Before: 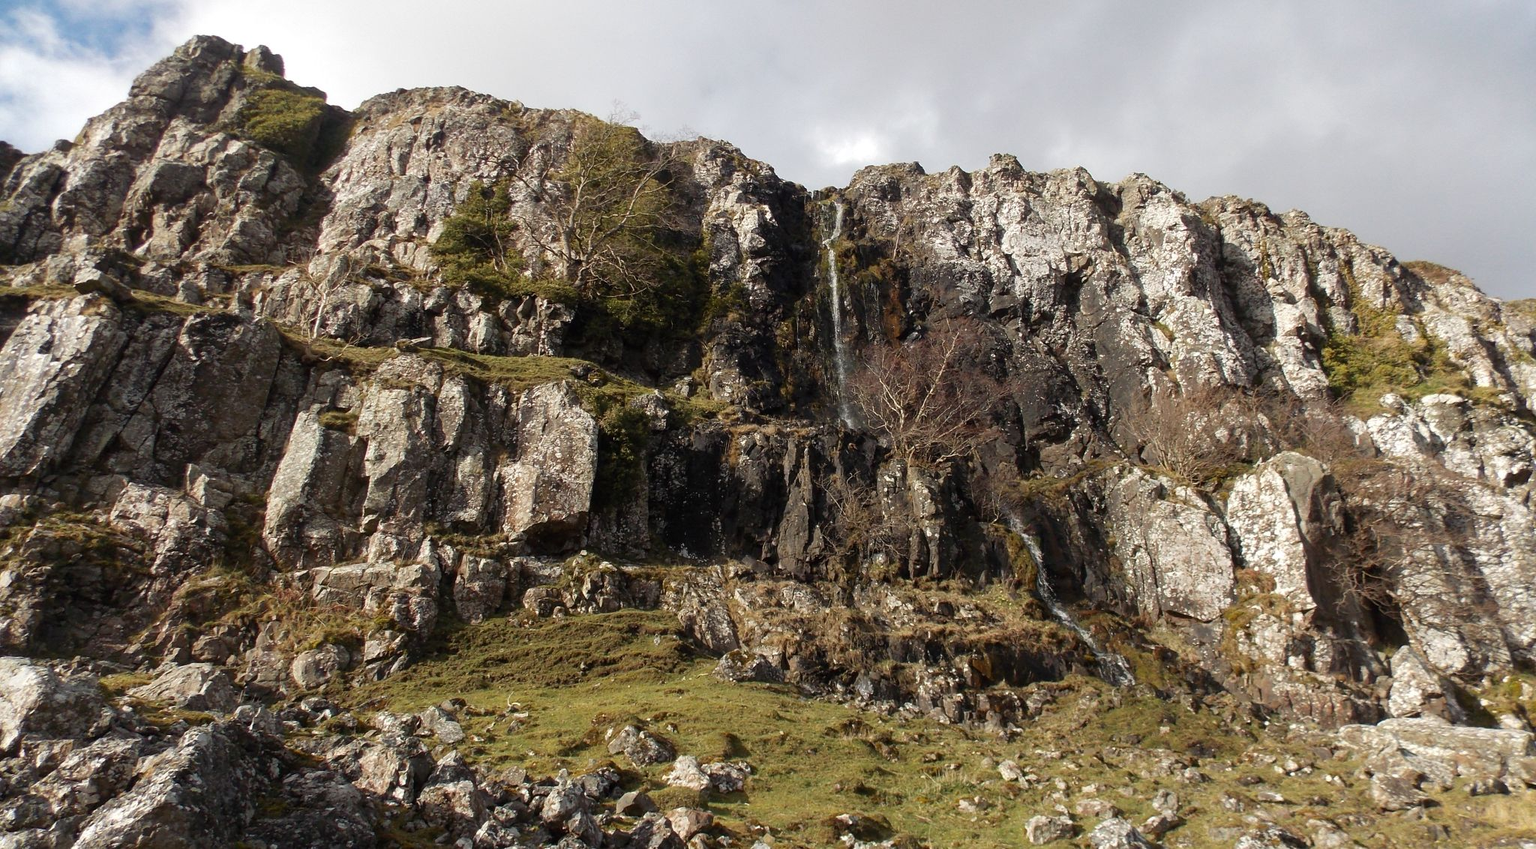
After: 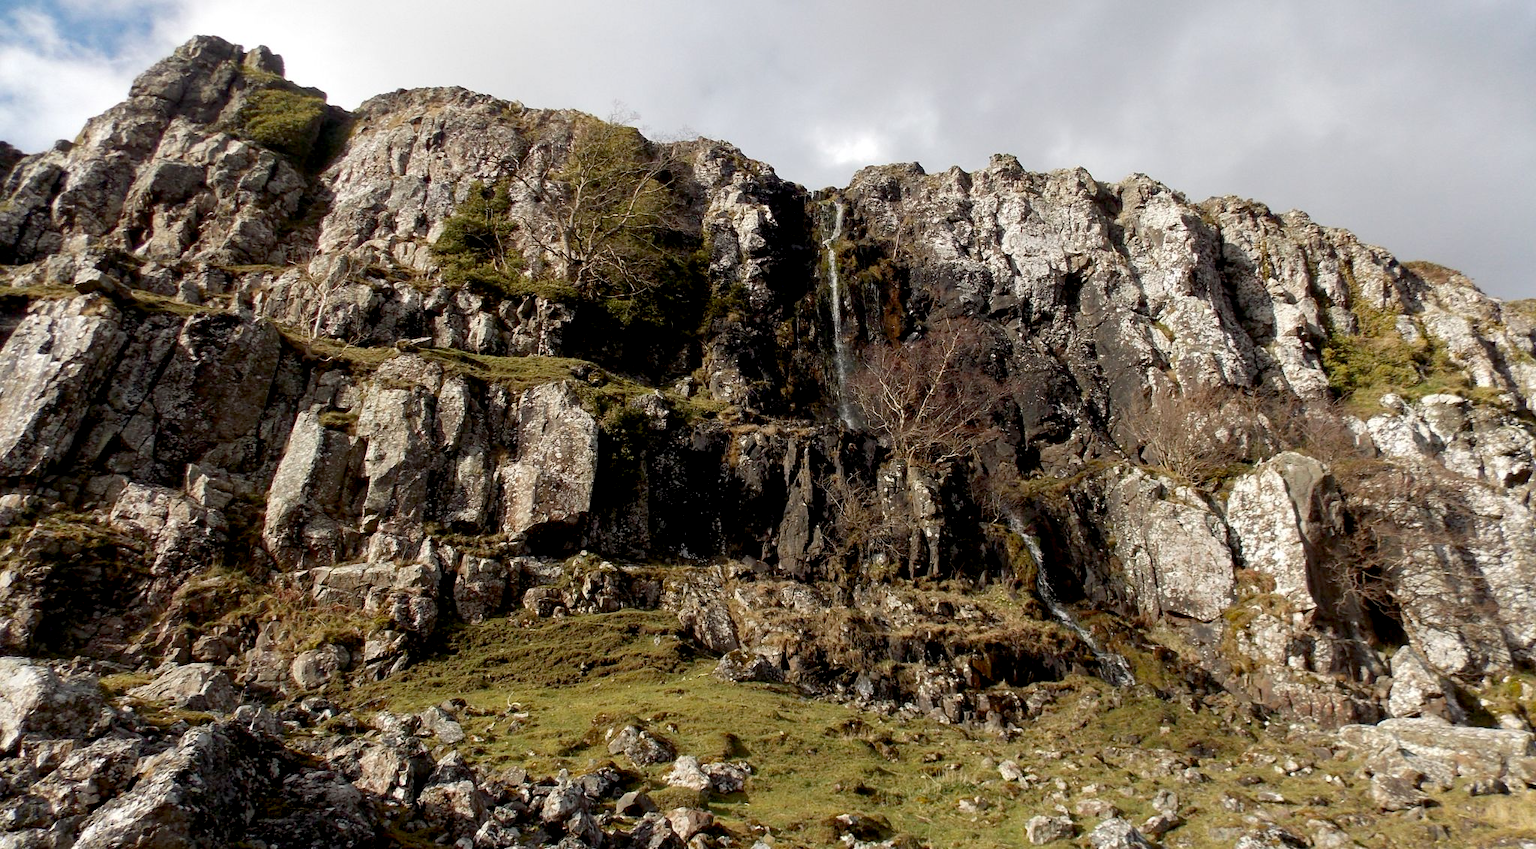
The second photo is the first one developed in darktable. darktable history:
exposure: black level correction 0.012, compensate exposure bias true, compensate highlight preservation false
